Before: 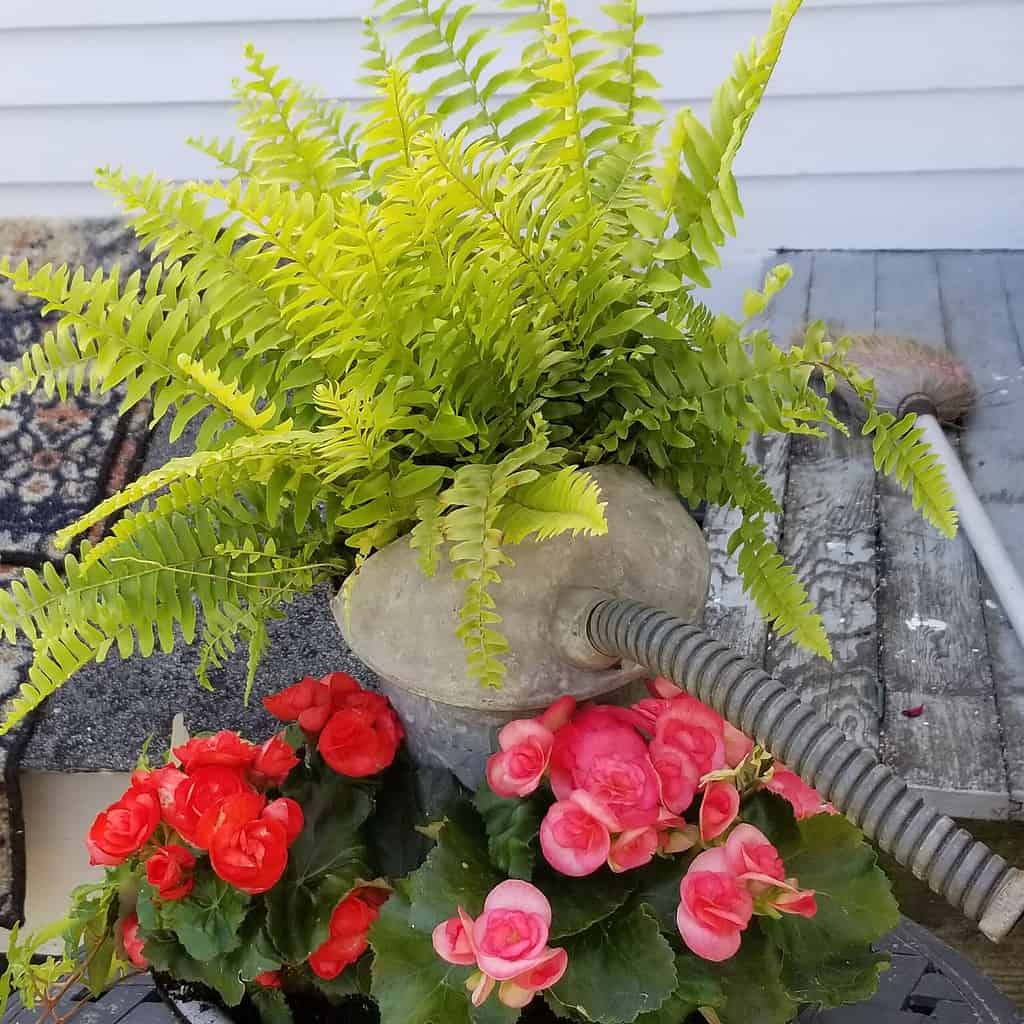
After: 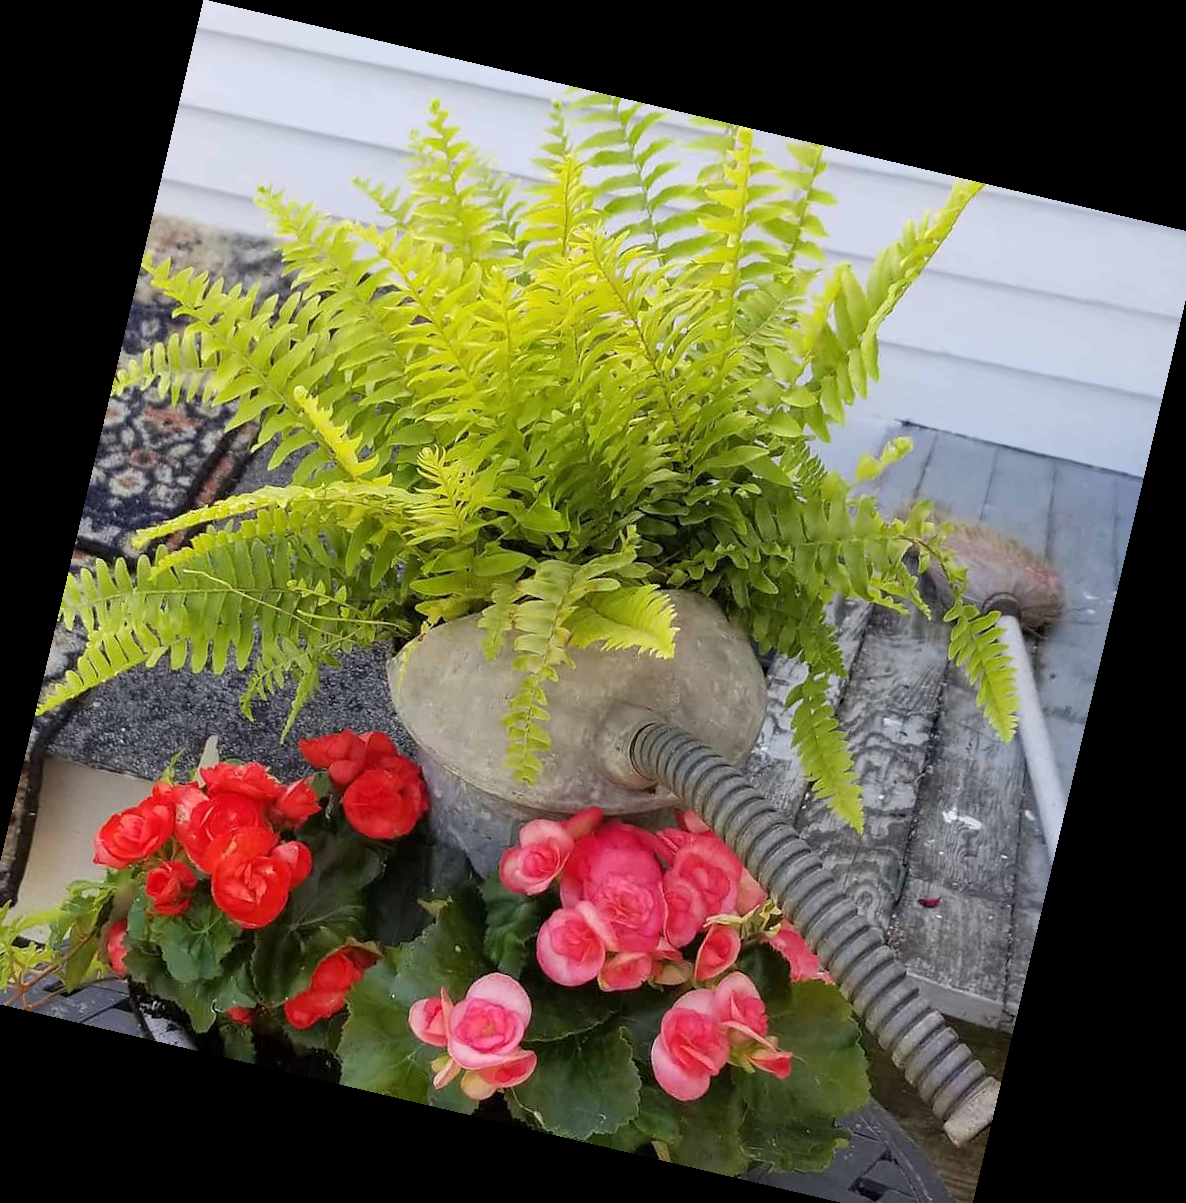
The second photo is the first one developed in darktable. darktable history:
crop and rotate: left 2.536%, right 1.107%, bottom 2.246%
rotate and perspective: rotation 13.27°, automatic cropping off
